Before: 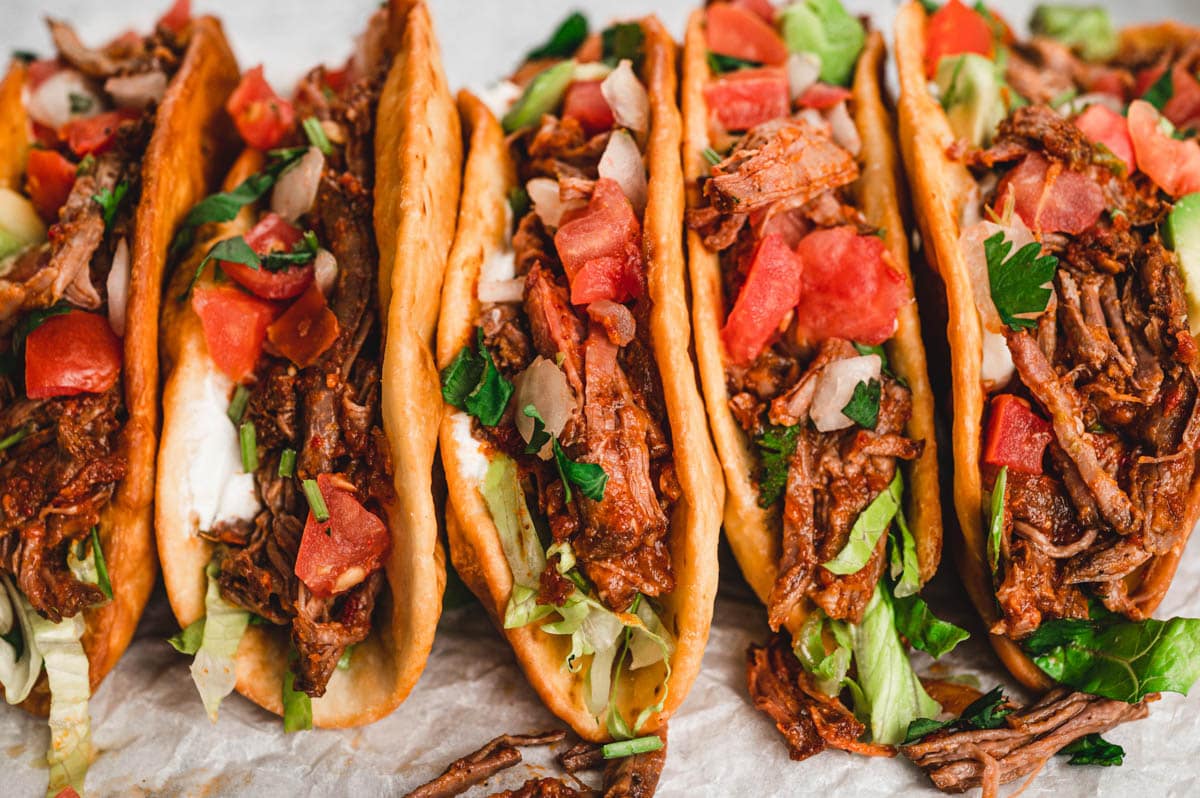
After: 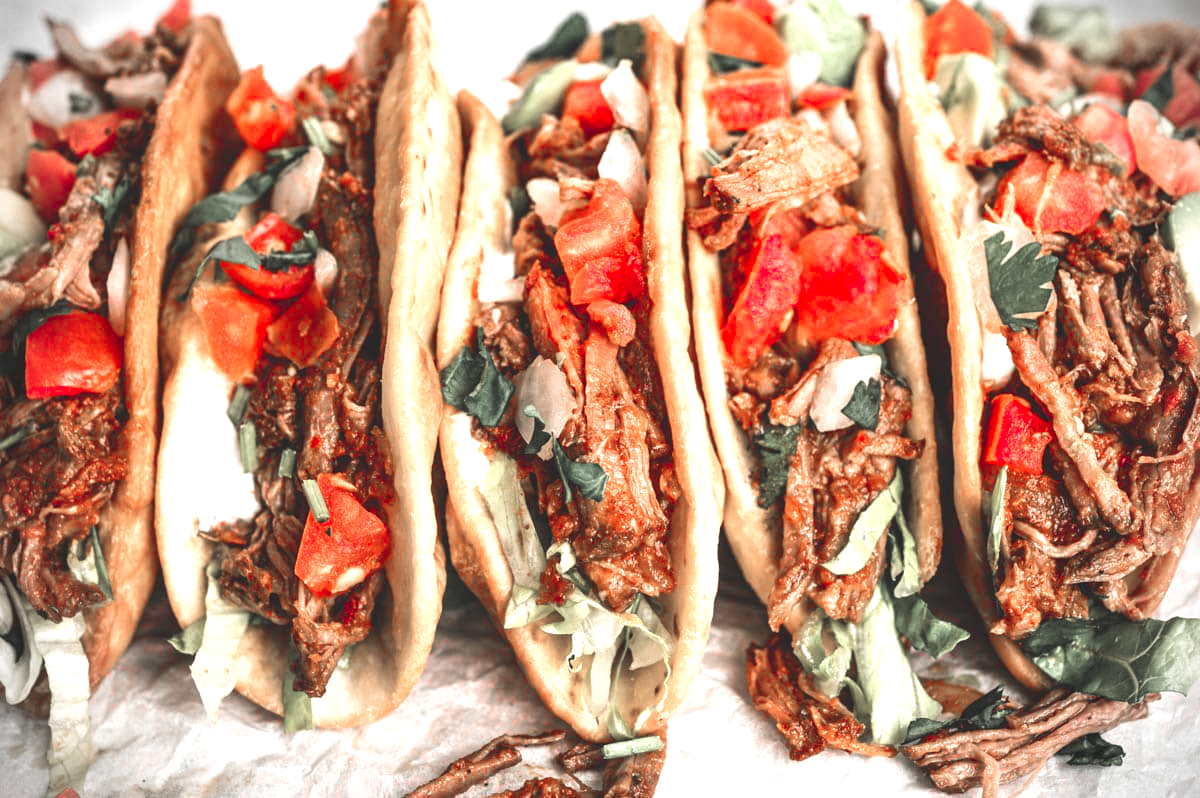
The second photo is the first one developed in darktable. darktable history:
exposure: black level correction -0.005, exposure 1.004 EV, compensate highlight preservation false
color zones: curves: ch1 [(0, 0.831) (0.08, 0.771) (0.157, 0.268) (0.241, 0.207) (0.562, -0.005) (0.714, -0.013) (0.876, 0.01) (1, 0.831)]
levels: black 0.103%, white 90.65%
vignetting: brightness -0.538, saturation -0.505, width/height ratio 1.097, dithering 8-bit output
